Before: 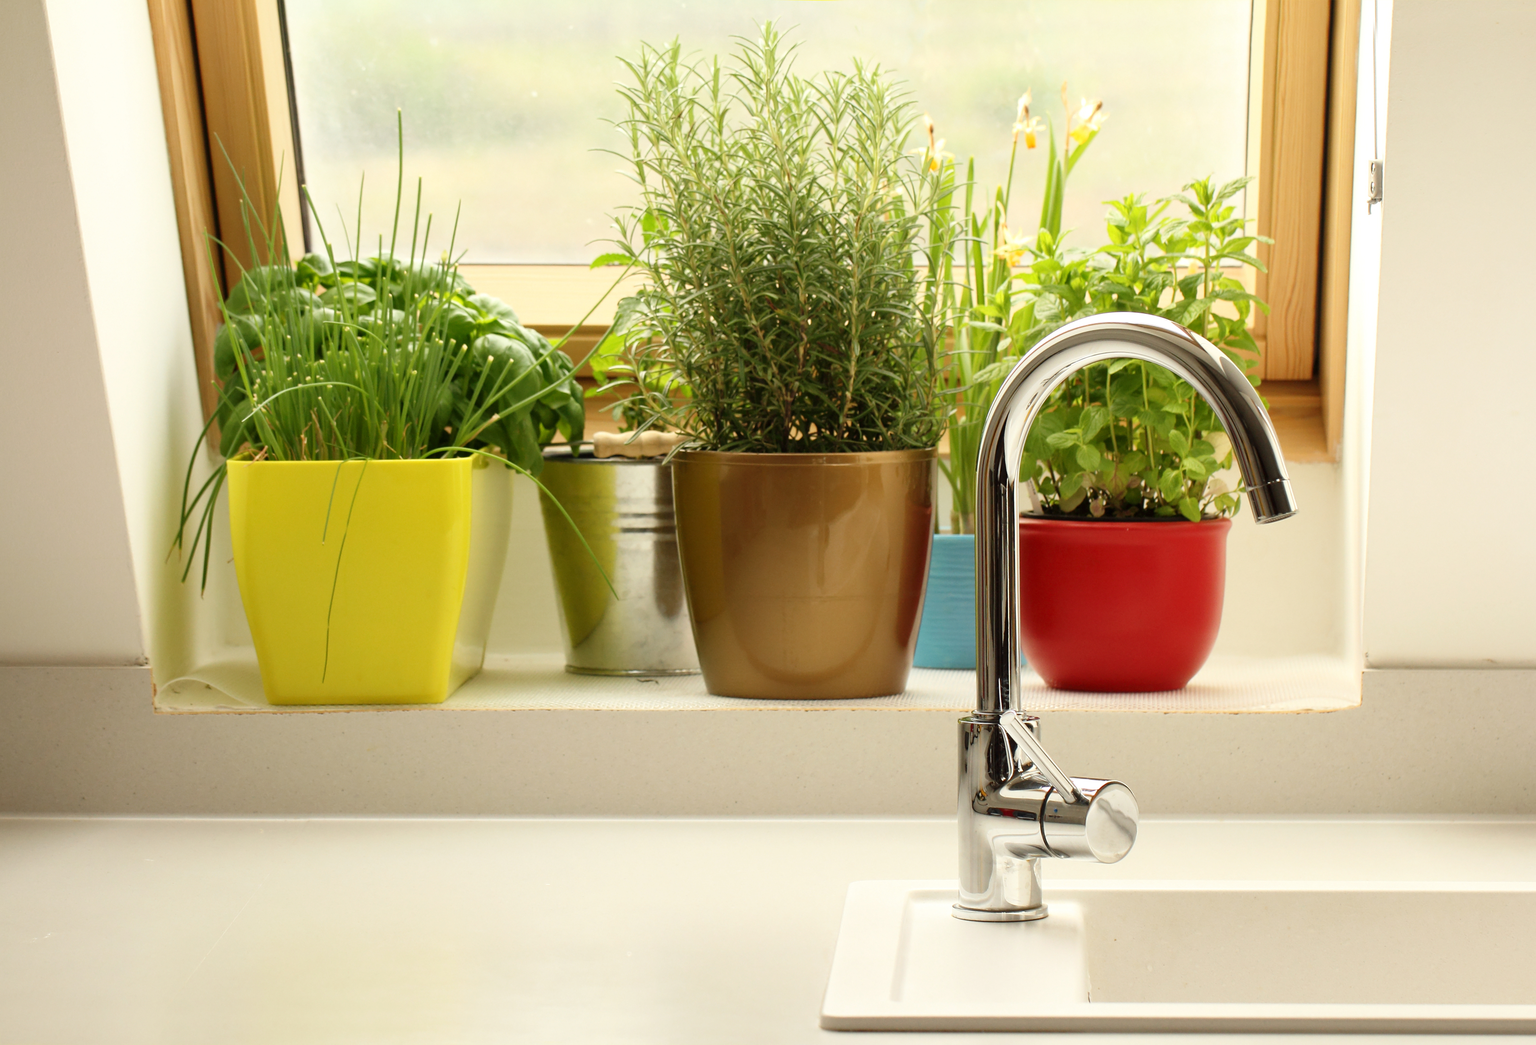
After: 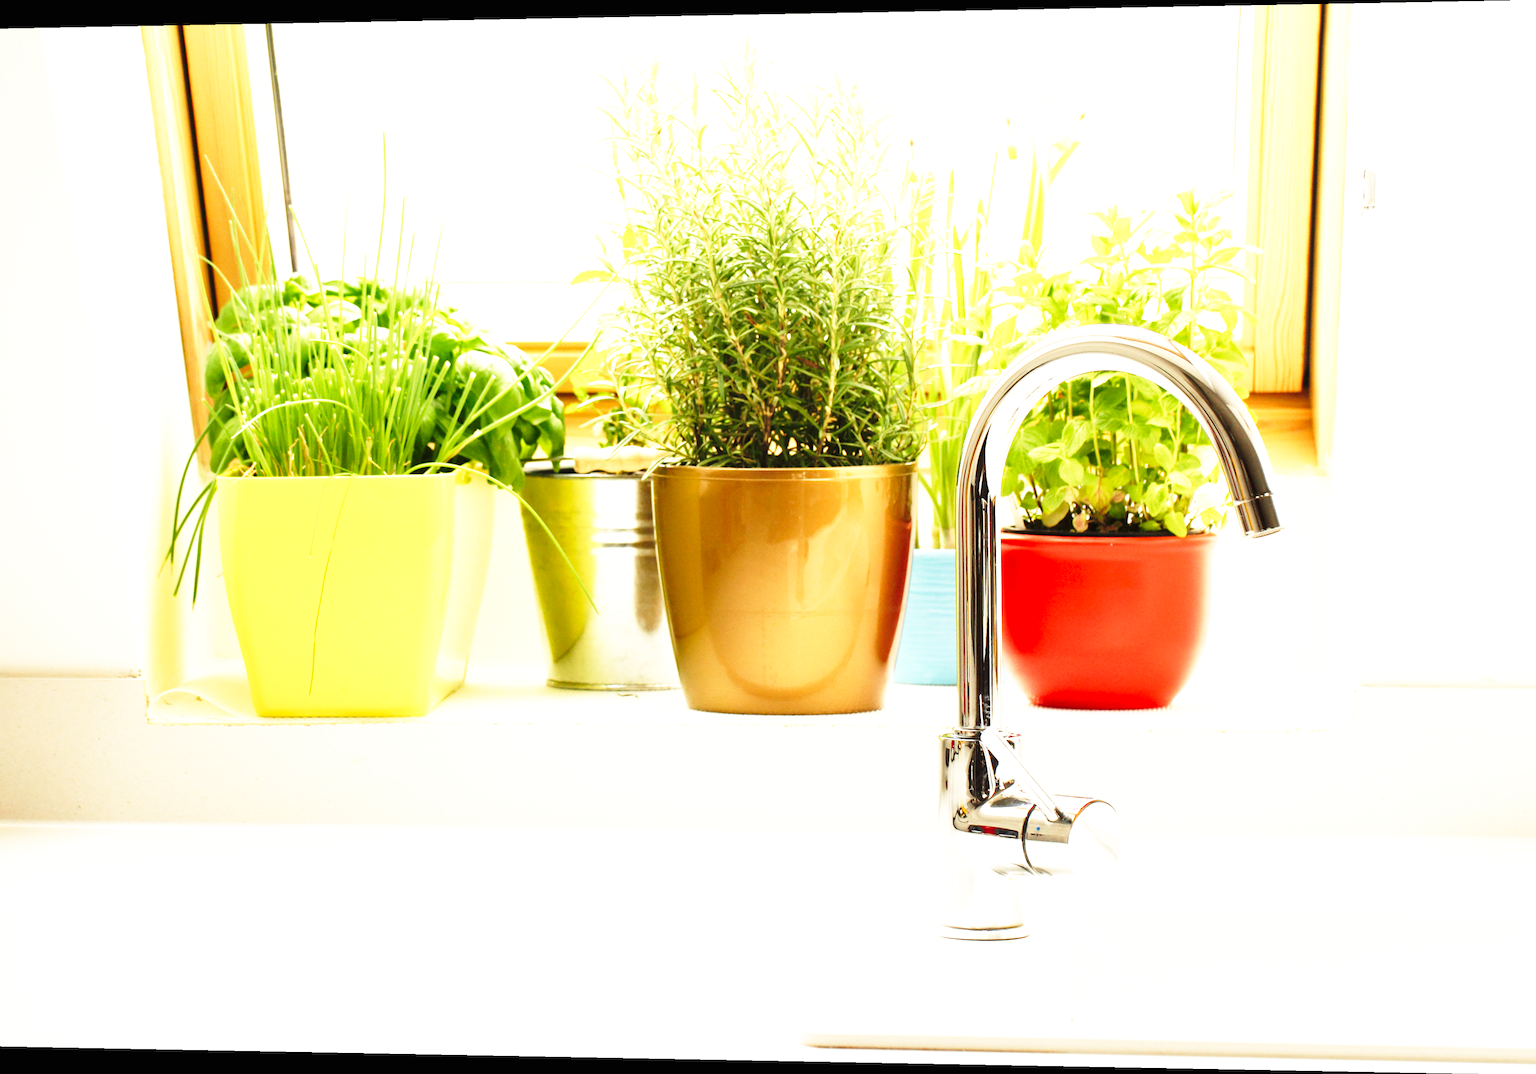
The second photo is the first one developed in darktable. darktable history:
exposure: black level correction 0, exposure 1 EV, compensate exposure bias true, compensate highlight preservation false
base curve: curves: ch0 [(0, 0) (0.026, 0.03) (0.109, 0.232) (0.351, 0.748) (0.669, 0.968) (1, 1)], preserve colors none
rotate and perspective: lens shift (horizontal) -0.055, automatic cropping off
